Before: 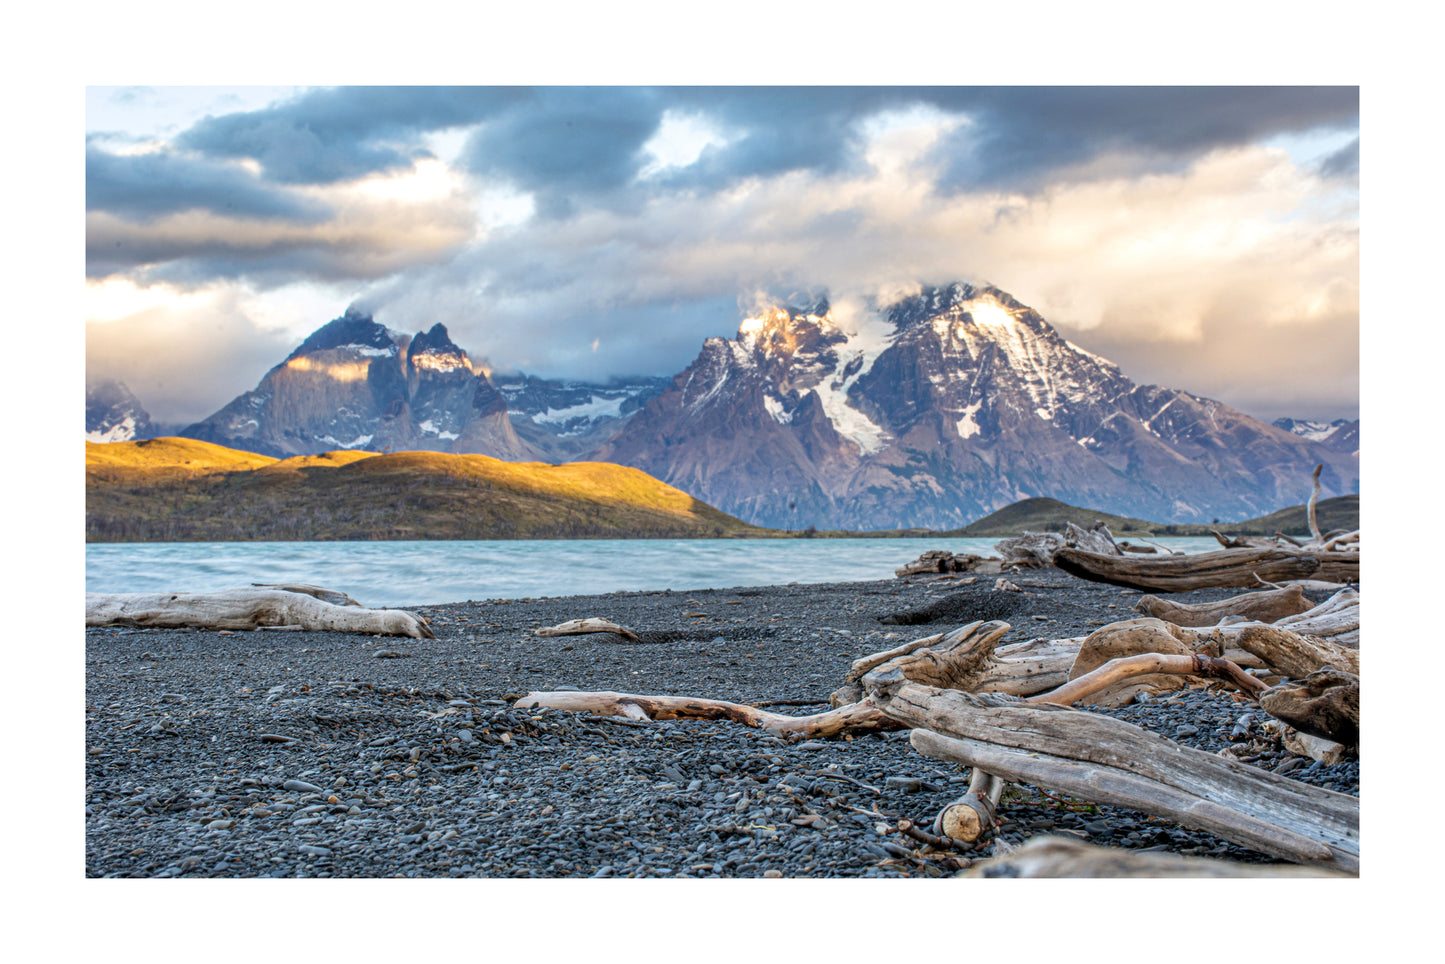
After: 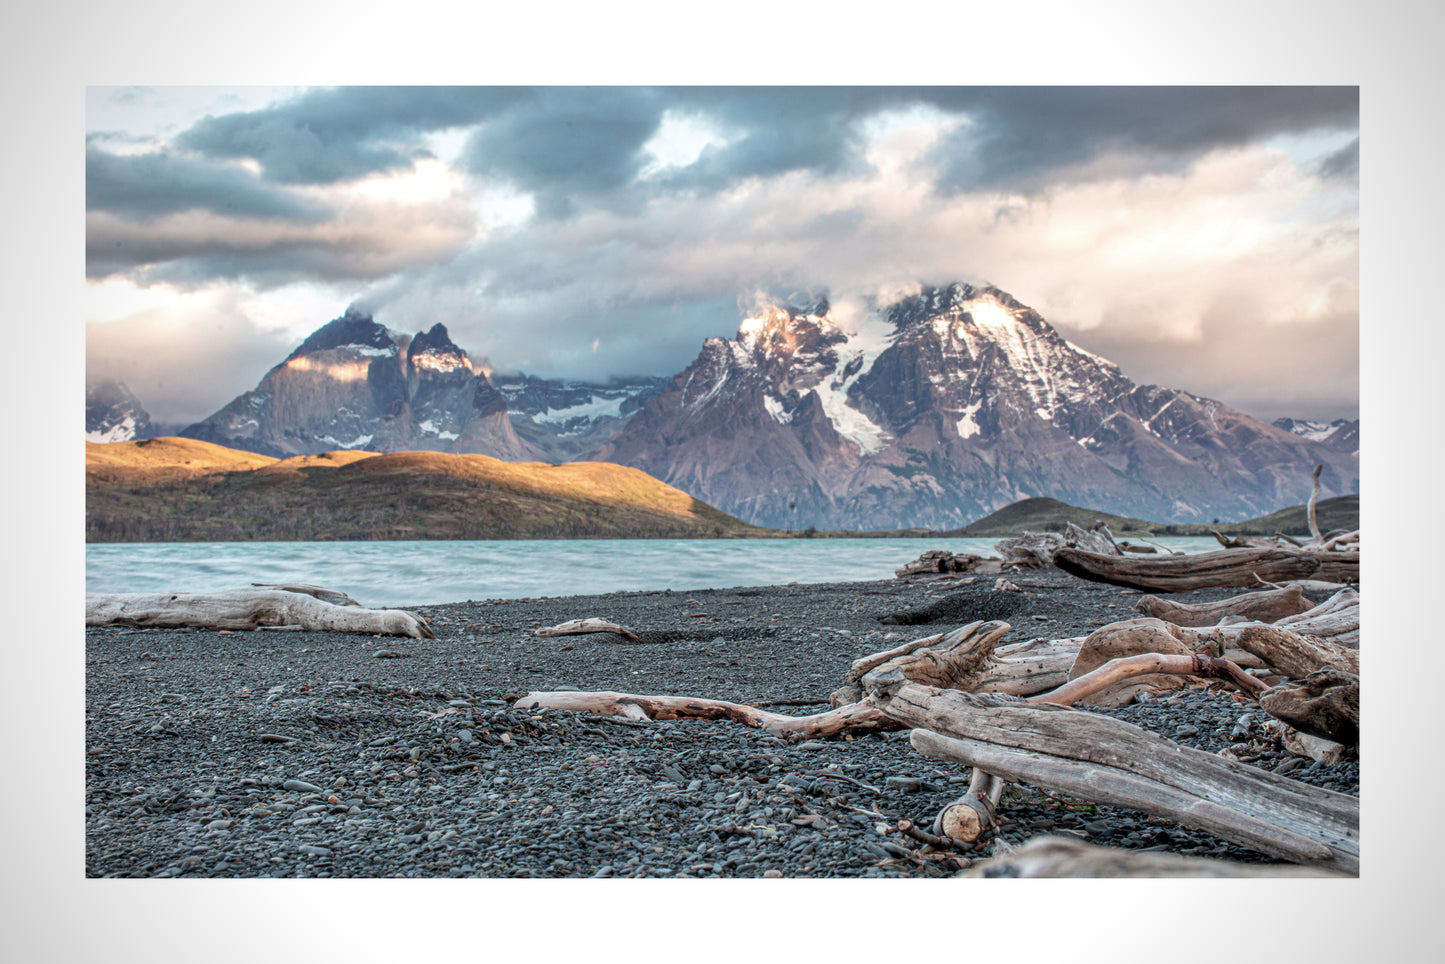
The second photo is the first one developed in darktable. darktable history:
vignetting: fall-off start 79.88%
color contrast: blue-yellow contrast 0.62
